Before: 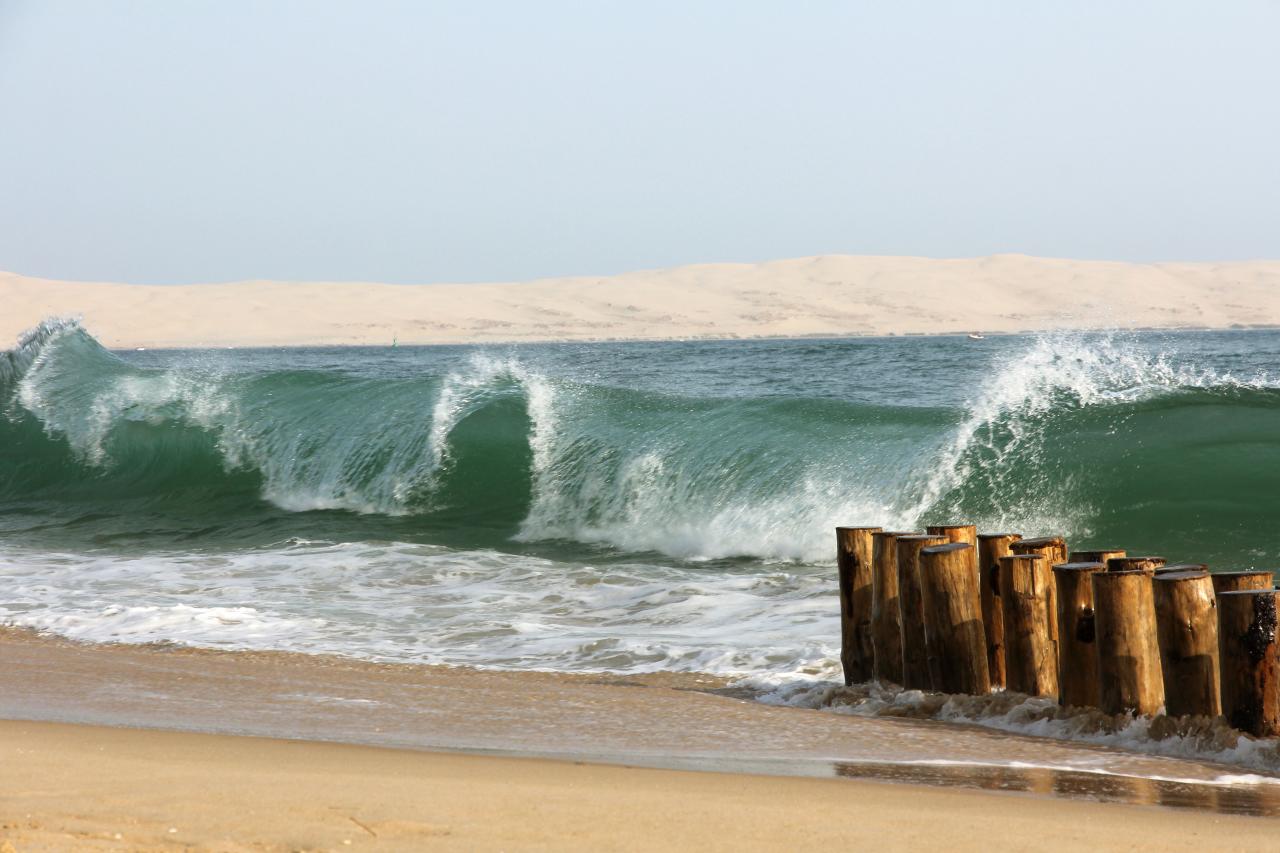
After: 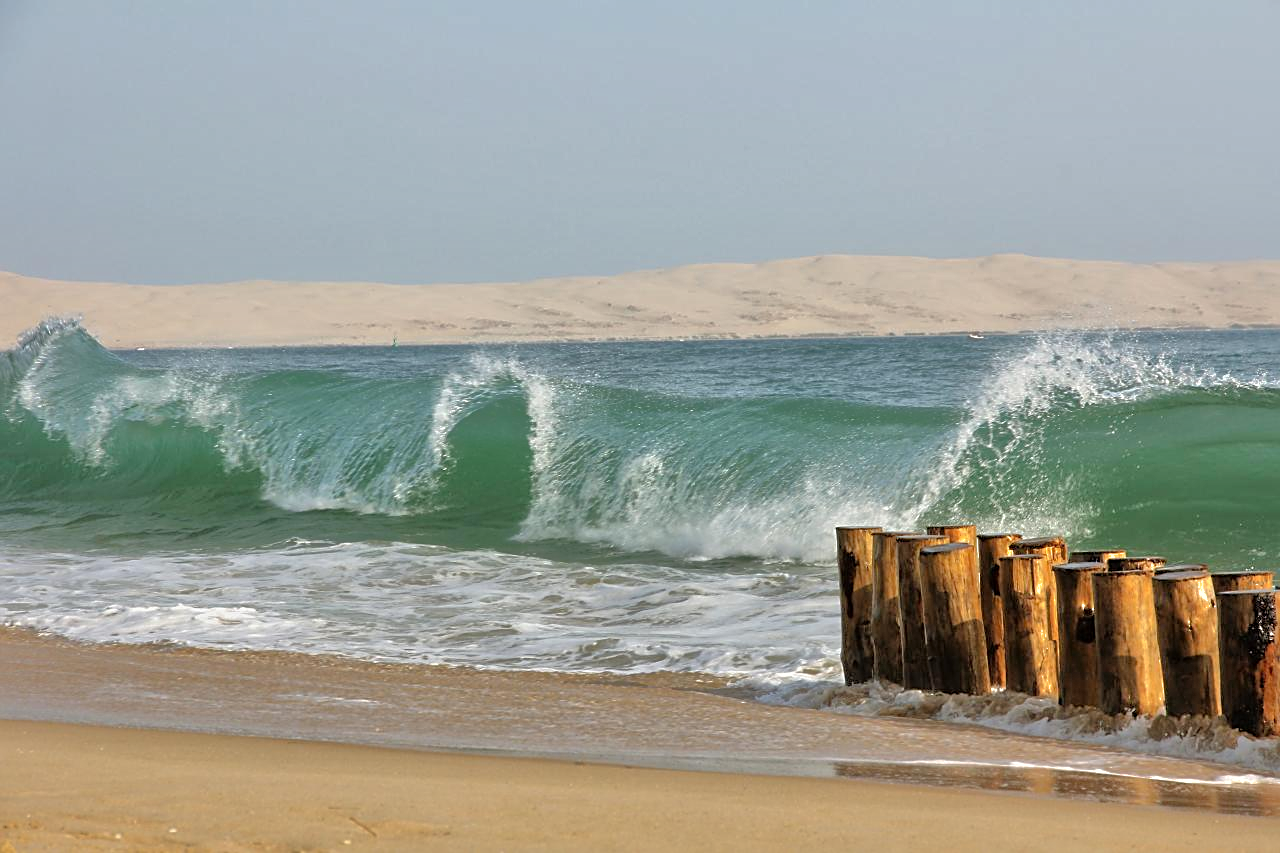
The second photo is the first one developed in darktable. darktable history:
exposure: exposure -0.154 EV, compensate highlight preservation false
shadows and highlights: shadows 39.83, highlights -60.08
sharpen: on, module defaults
tone equalizer: -7 EV 0.14 EV, -6 EV 0.564 EV, -5 EV 1.14 EV, -4 EV 1.3 EV, -3 EV 1.18 EV, -2 EV 0.6 EV, -1 EV 0.148 EV, mask exposure compensation -0.502 EV
